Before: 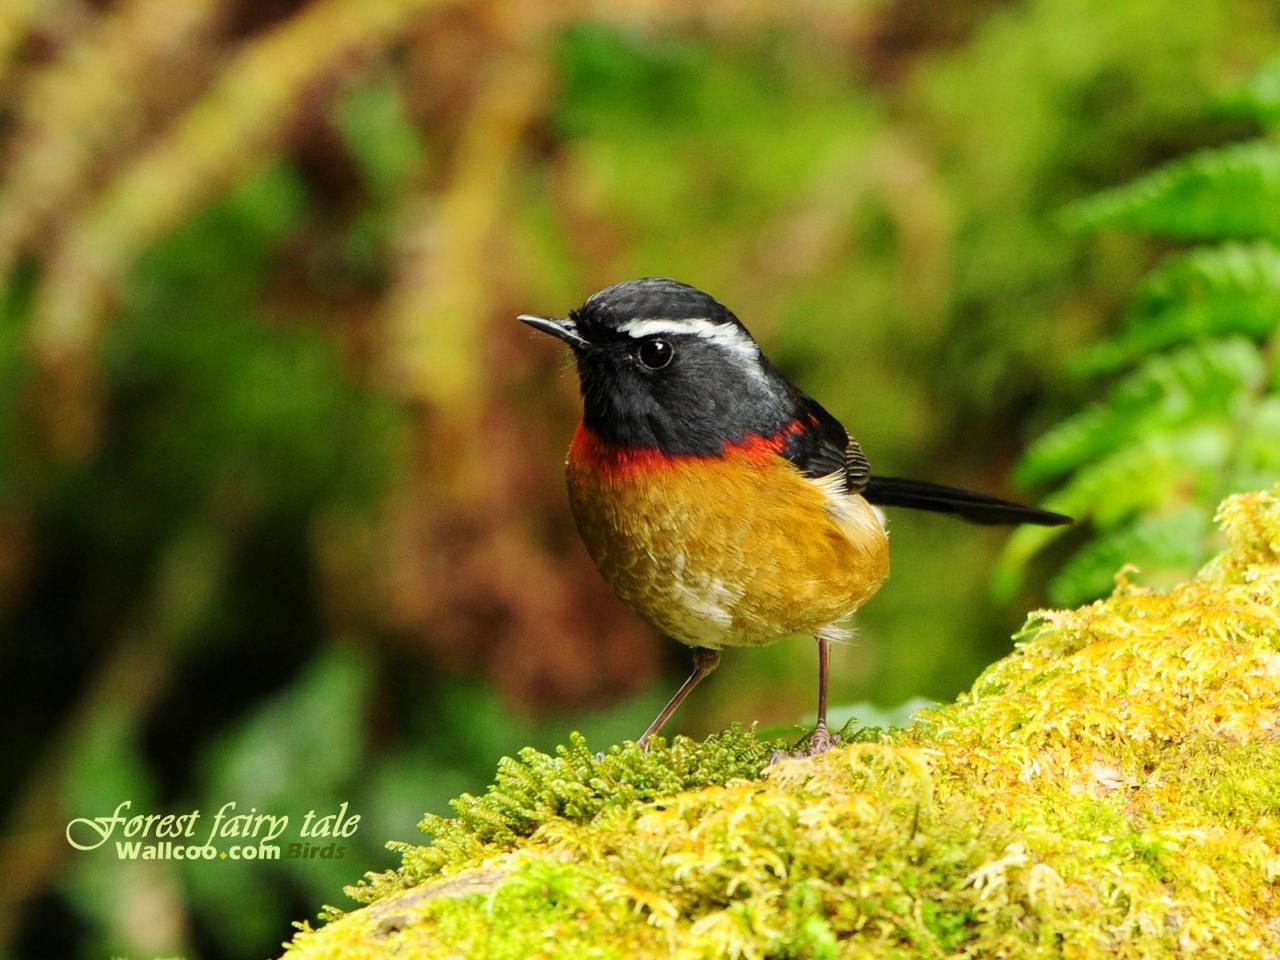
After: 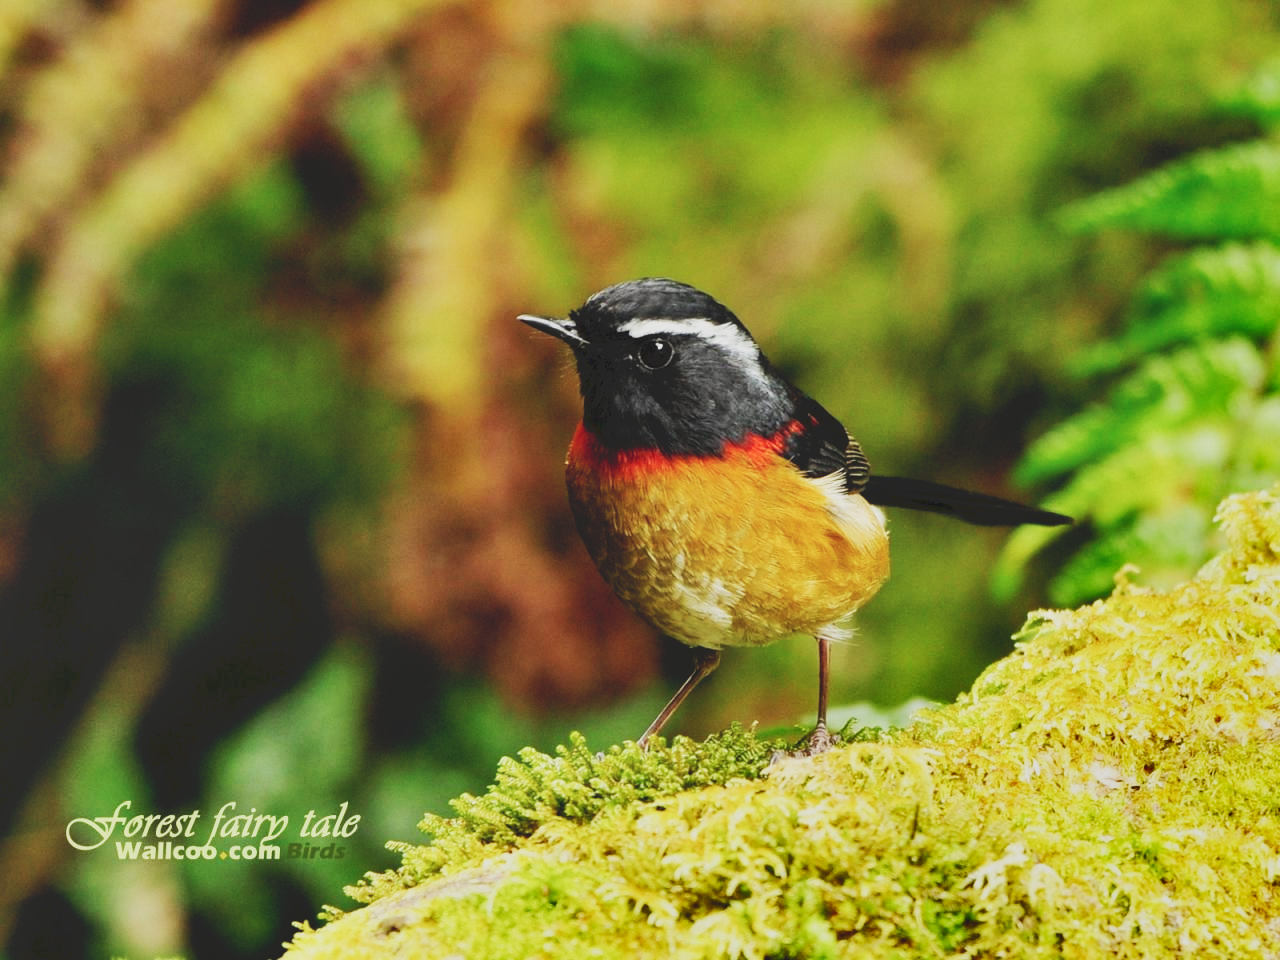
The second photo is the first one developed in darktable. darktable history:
rgb curve: mode RGB, independent channels
sigmoid: contrast 1.81, skew -0.21, preserve hue 0%, red attenuation 0.1, red rotation 0.035, green attenuation 0.1, green rotation -0.017, blue attenuation 0.15, blue rotation -0.052, base primaries Rec2020
tone curve: curves: ch0 [(0, 0) (0.003, 0.144) (0.011, 0.149) (0.025, 0.159) (0.044, 0.183) (0.069, 0.207) (0.1, 0.236) (0.136, 0.269) (0.177, 0.303) (0.224, 0.339) (0.277, 0.38) (0.335, 0.428) (0.399, 0.478) (0.468, 0.539) (0.543, 0.604) (0.623, 0.679) (0.709, 0.755) (0.801, 0.836) (0.898, 0.918) (1, 1)], preserve colors none
shadows and highlights: shadows 43.71, white point adjustment -1.46, soften with gaussian
